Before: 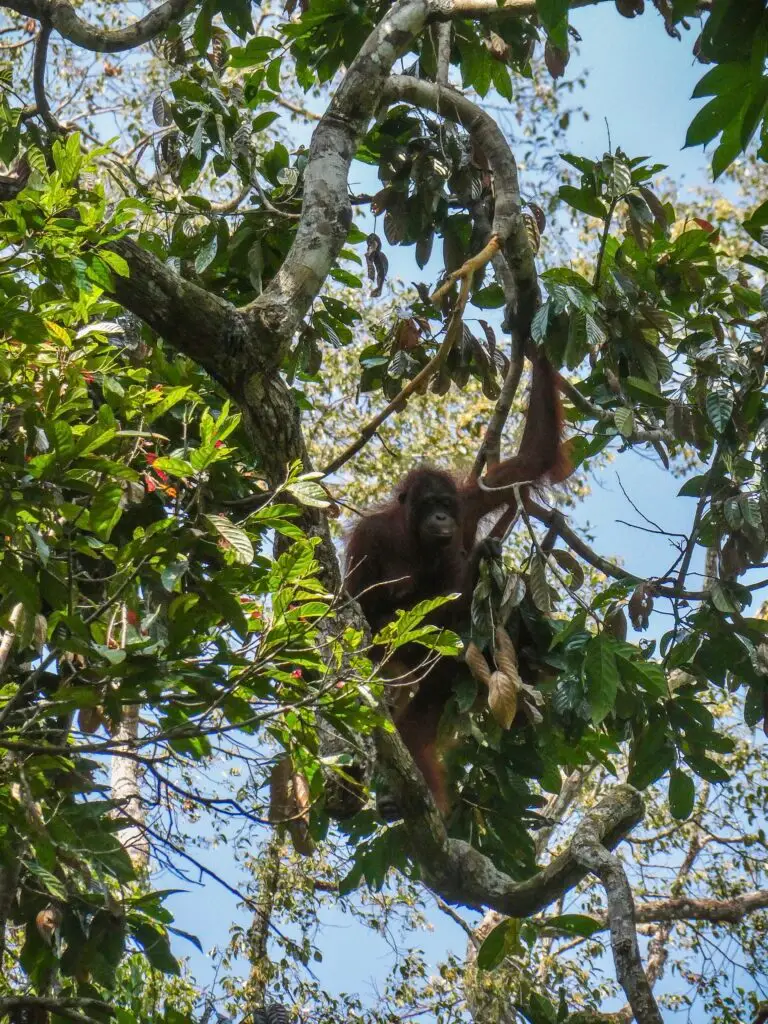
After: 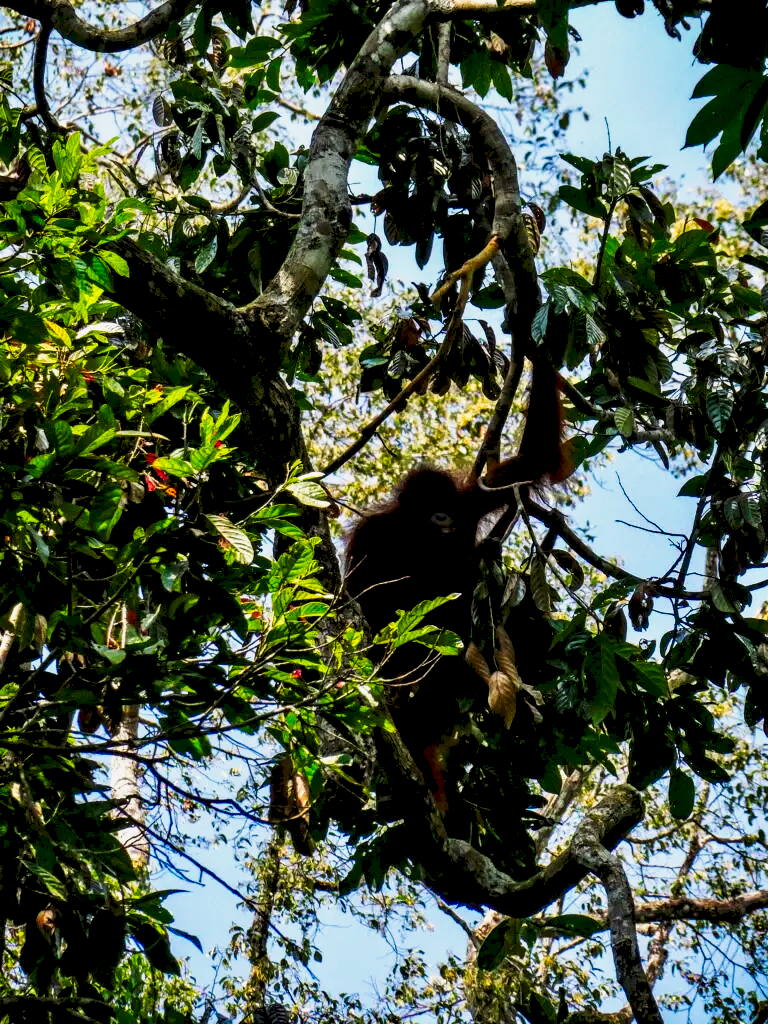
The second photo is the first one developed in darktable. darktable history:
tone curve: curves: ch0 [(0, 0) (0.003, 0.06) (0.011, 0.059) (0.025, 0.065) (0.044, 0.076) (0.069, 0.088) (0.1, 0.102) (0.136, 0.116) (0.177, 0.137) (0.224, 0.169) (0.277, 0.214) (0.335, 0.271) (0.399, 0.356) (0.468, 0.459) (0.543, 0.579) (0.623, 0.705) (0.709, 0.823) (0.801, 0.918) (0.898, 0.963) (1, 1)], preserve colors none
exposure: black level correction 0.046, exposure -0.228 EV, compensate highlight preservation false
